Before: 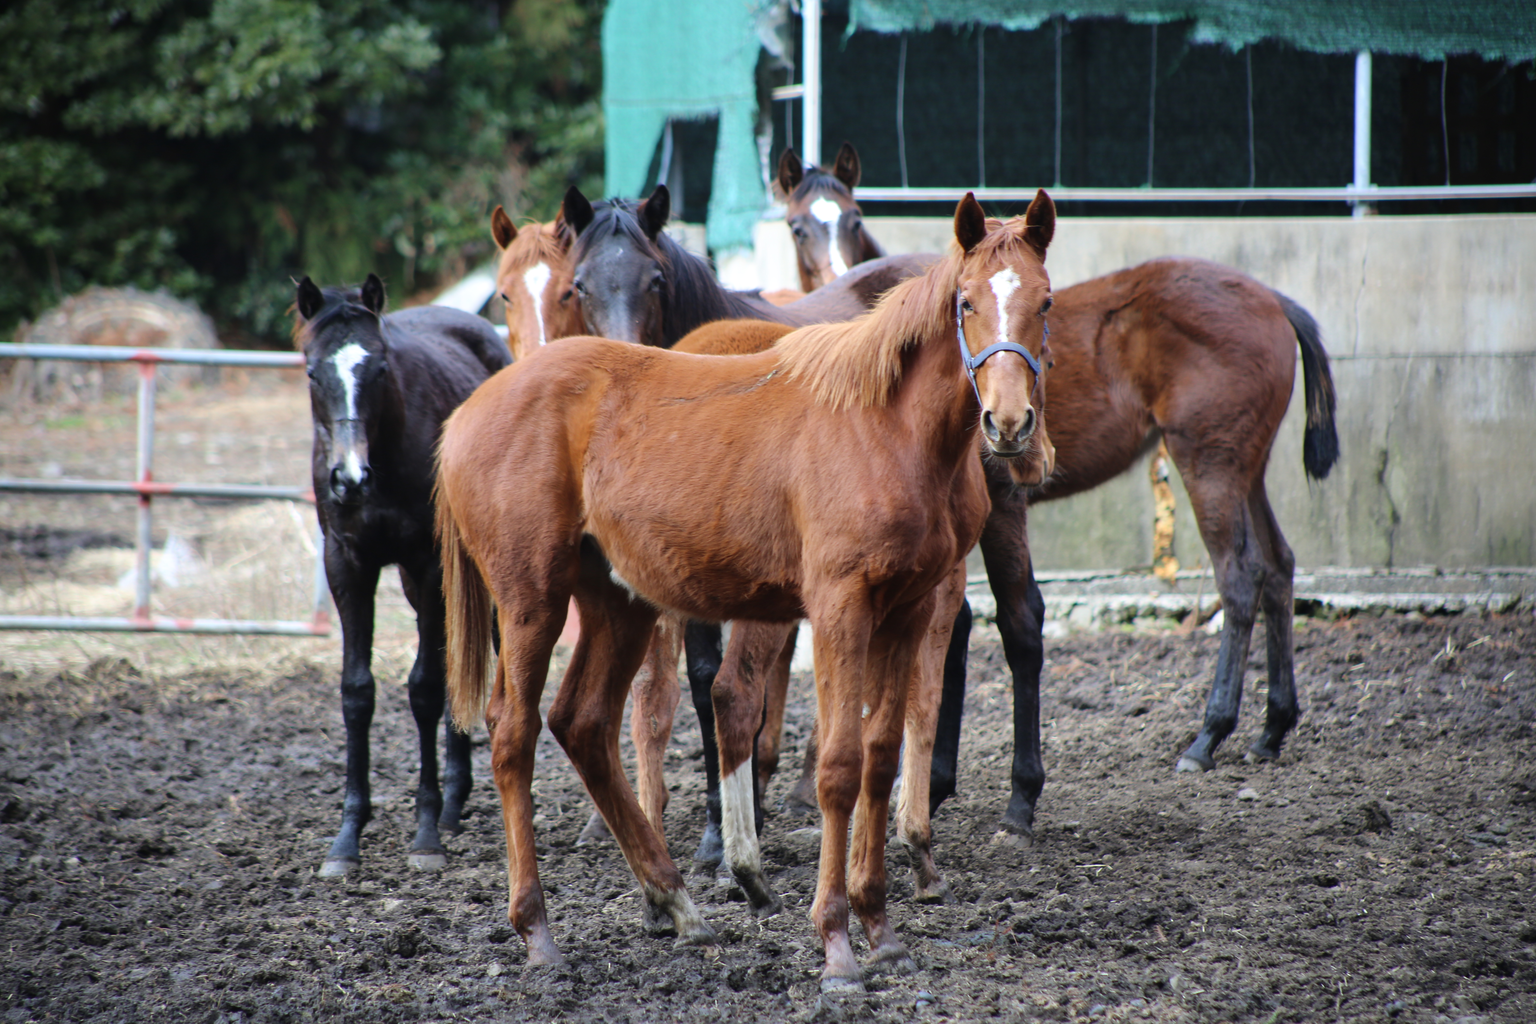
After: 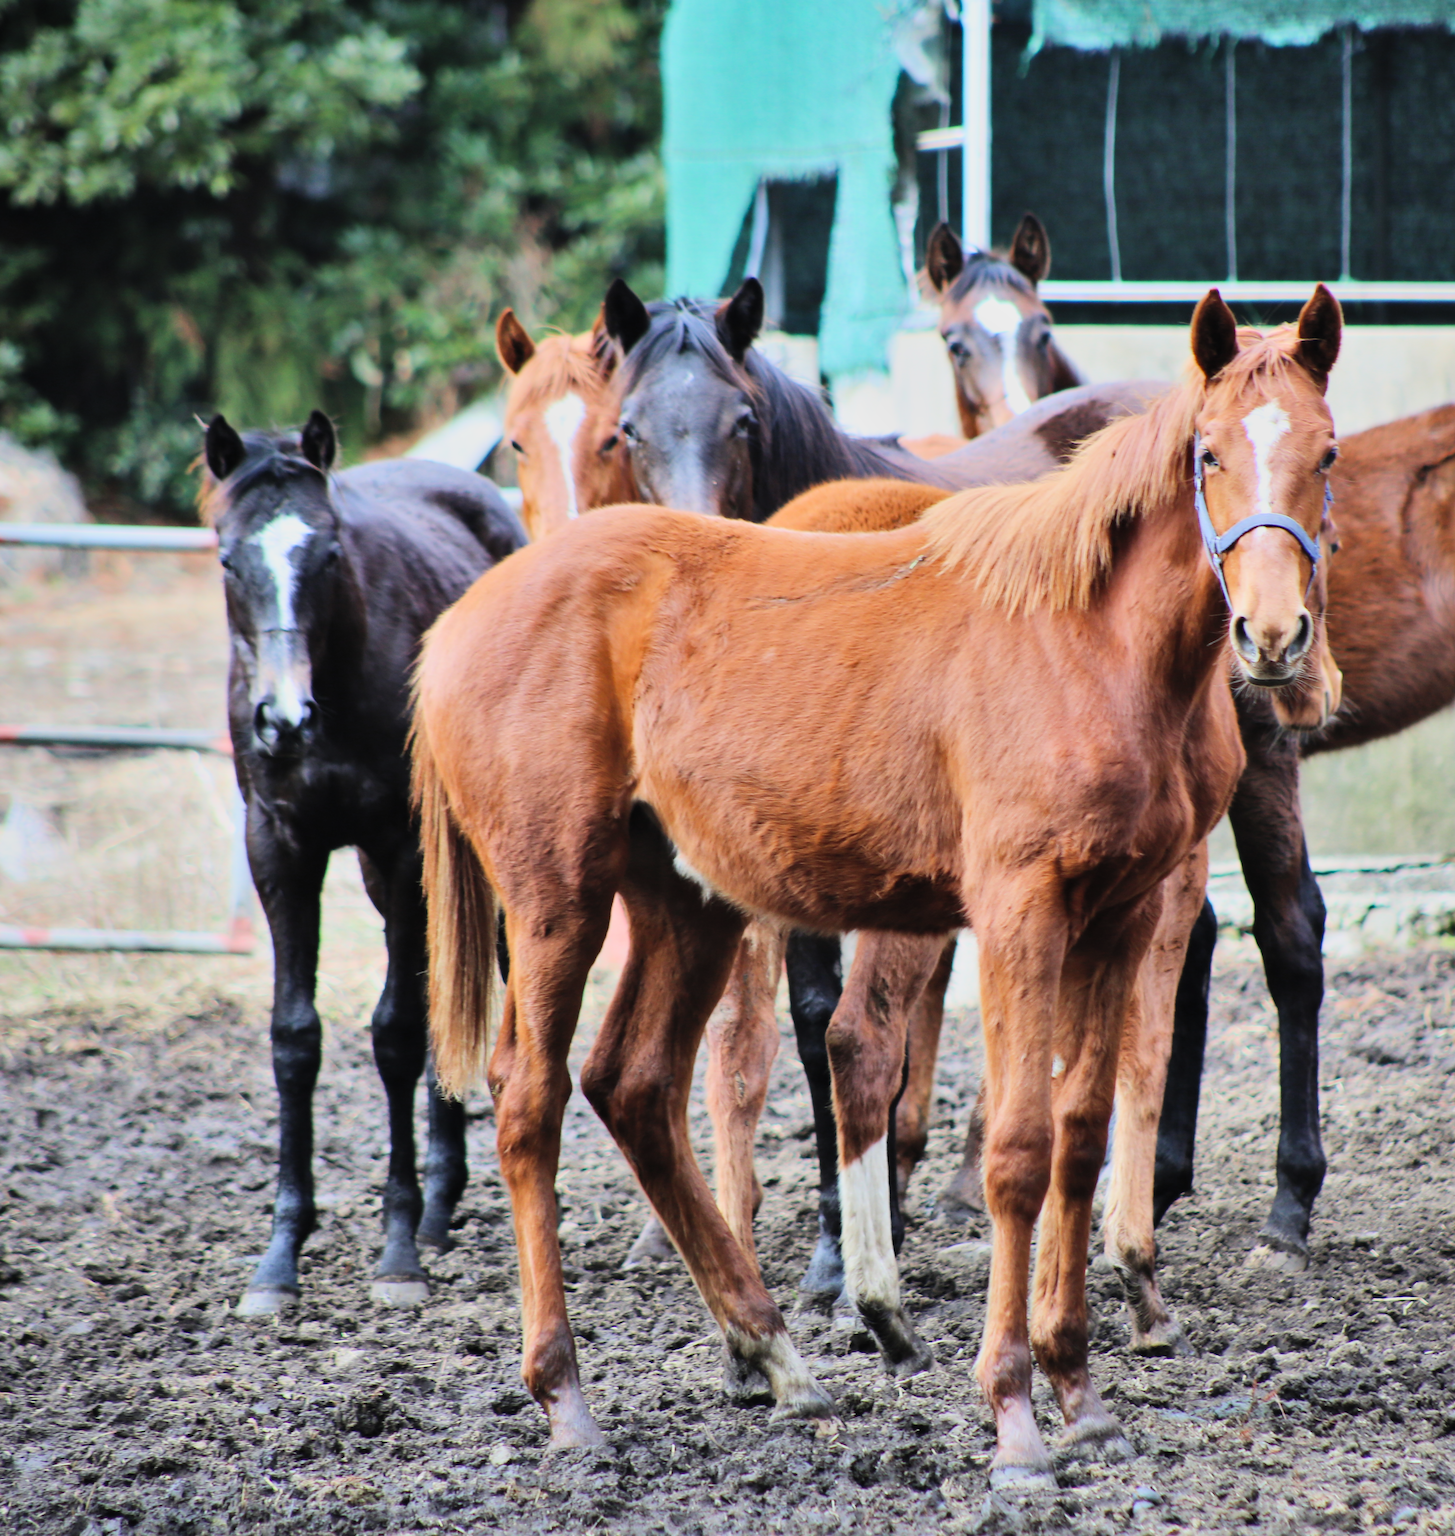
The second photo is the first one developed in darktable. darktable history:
crop: left 10.473%, right 26.359%
shadows and highlights: shadows 43.52, white point adjustment -1.34, soften with gaussian
contrast brightness saturation: contrast 0.195, brightness 0.166, saturation 0.218
color calibration: gray › normalize channels true, illuminant same as pipeline (D50), adaptation XYZ, x 0.345, y 0.358, temperature 5007.28 K, gamut compression 0.016
filmic rgb: black relative exposure -7.65 EV, white relative exposure 4.56 EV, hardness 3.61
exposure: black level correction 0, exposure 0.5 EV, compensate highlight preservation false
